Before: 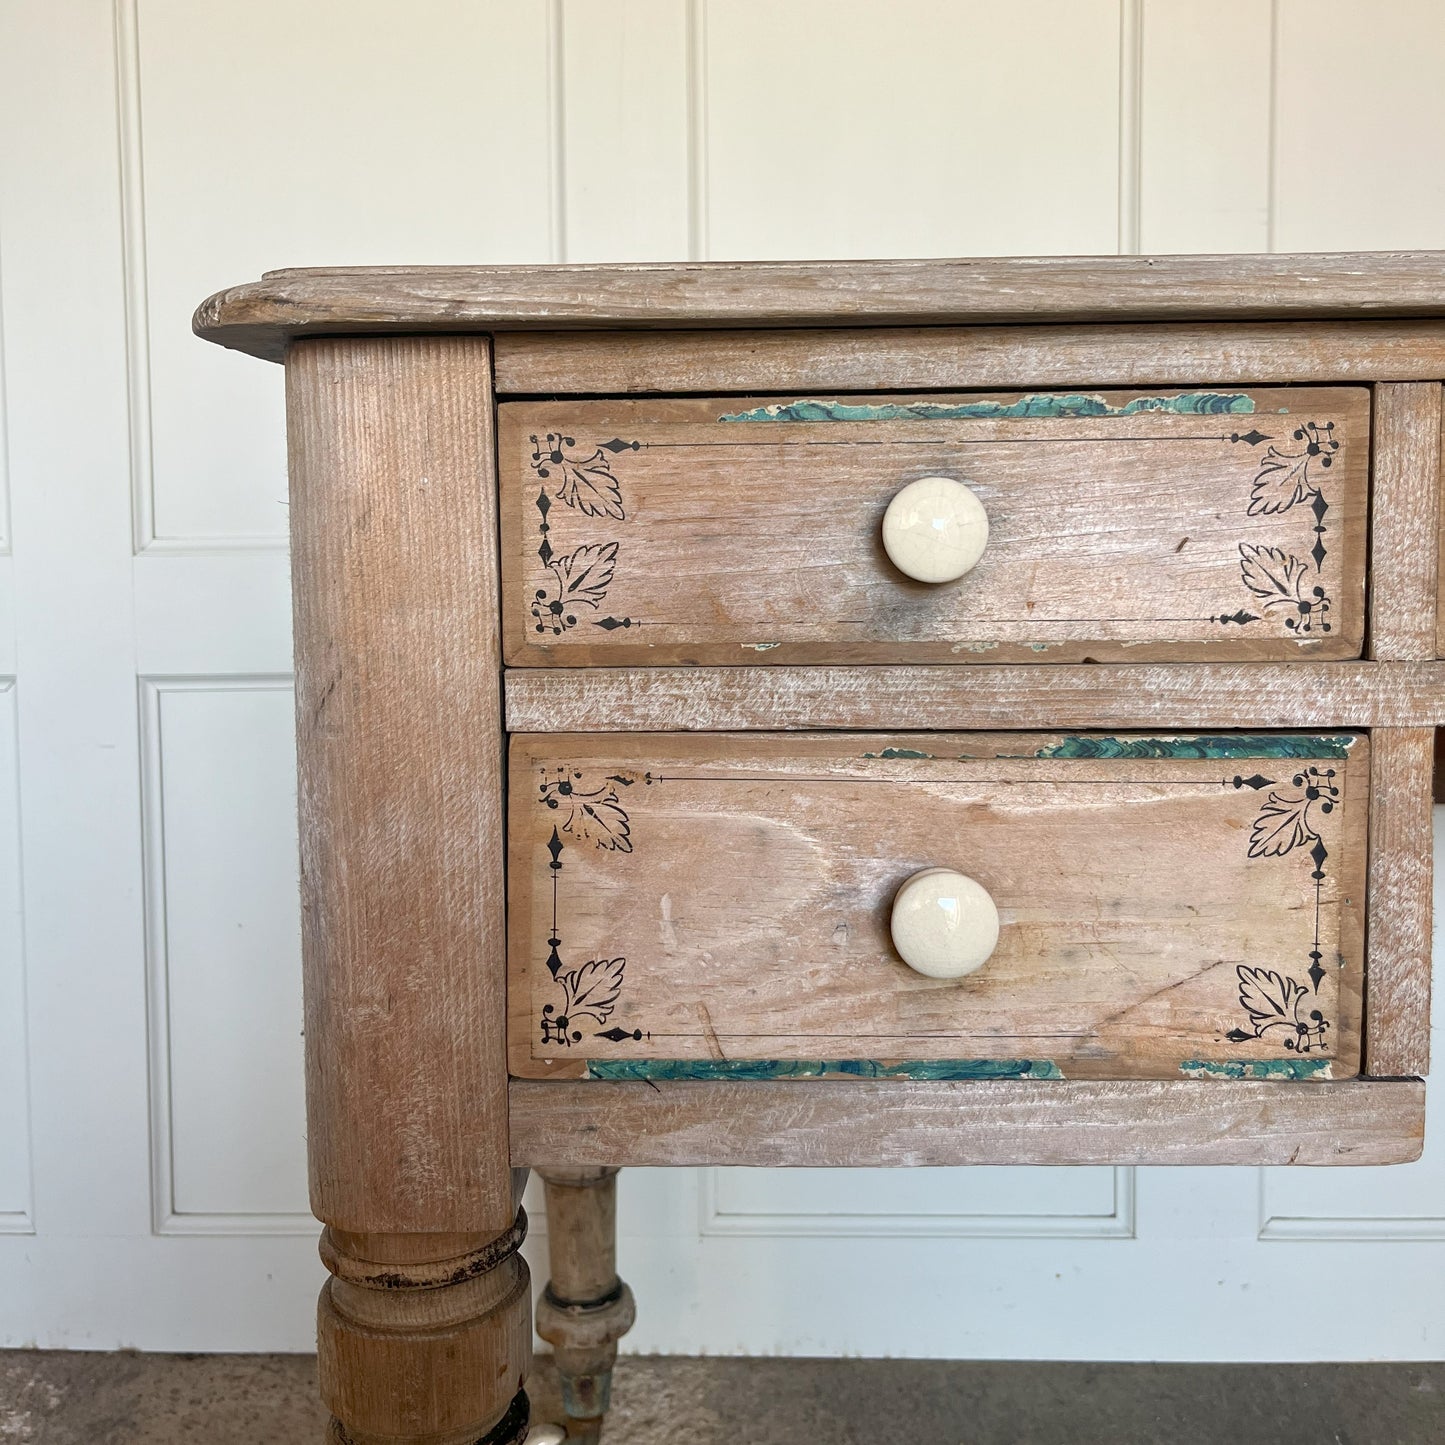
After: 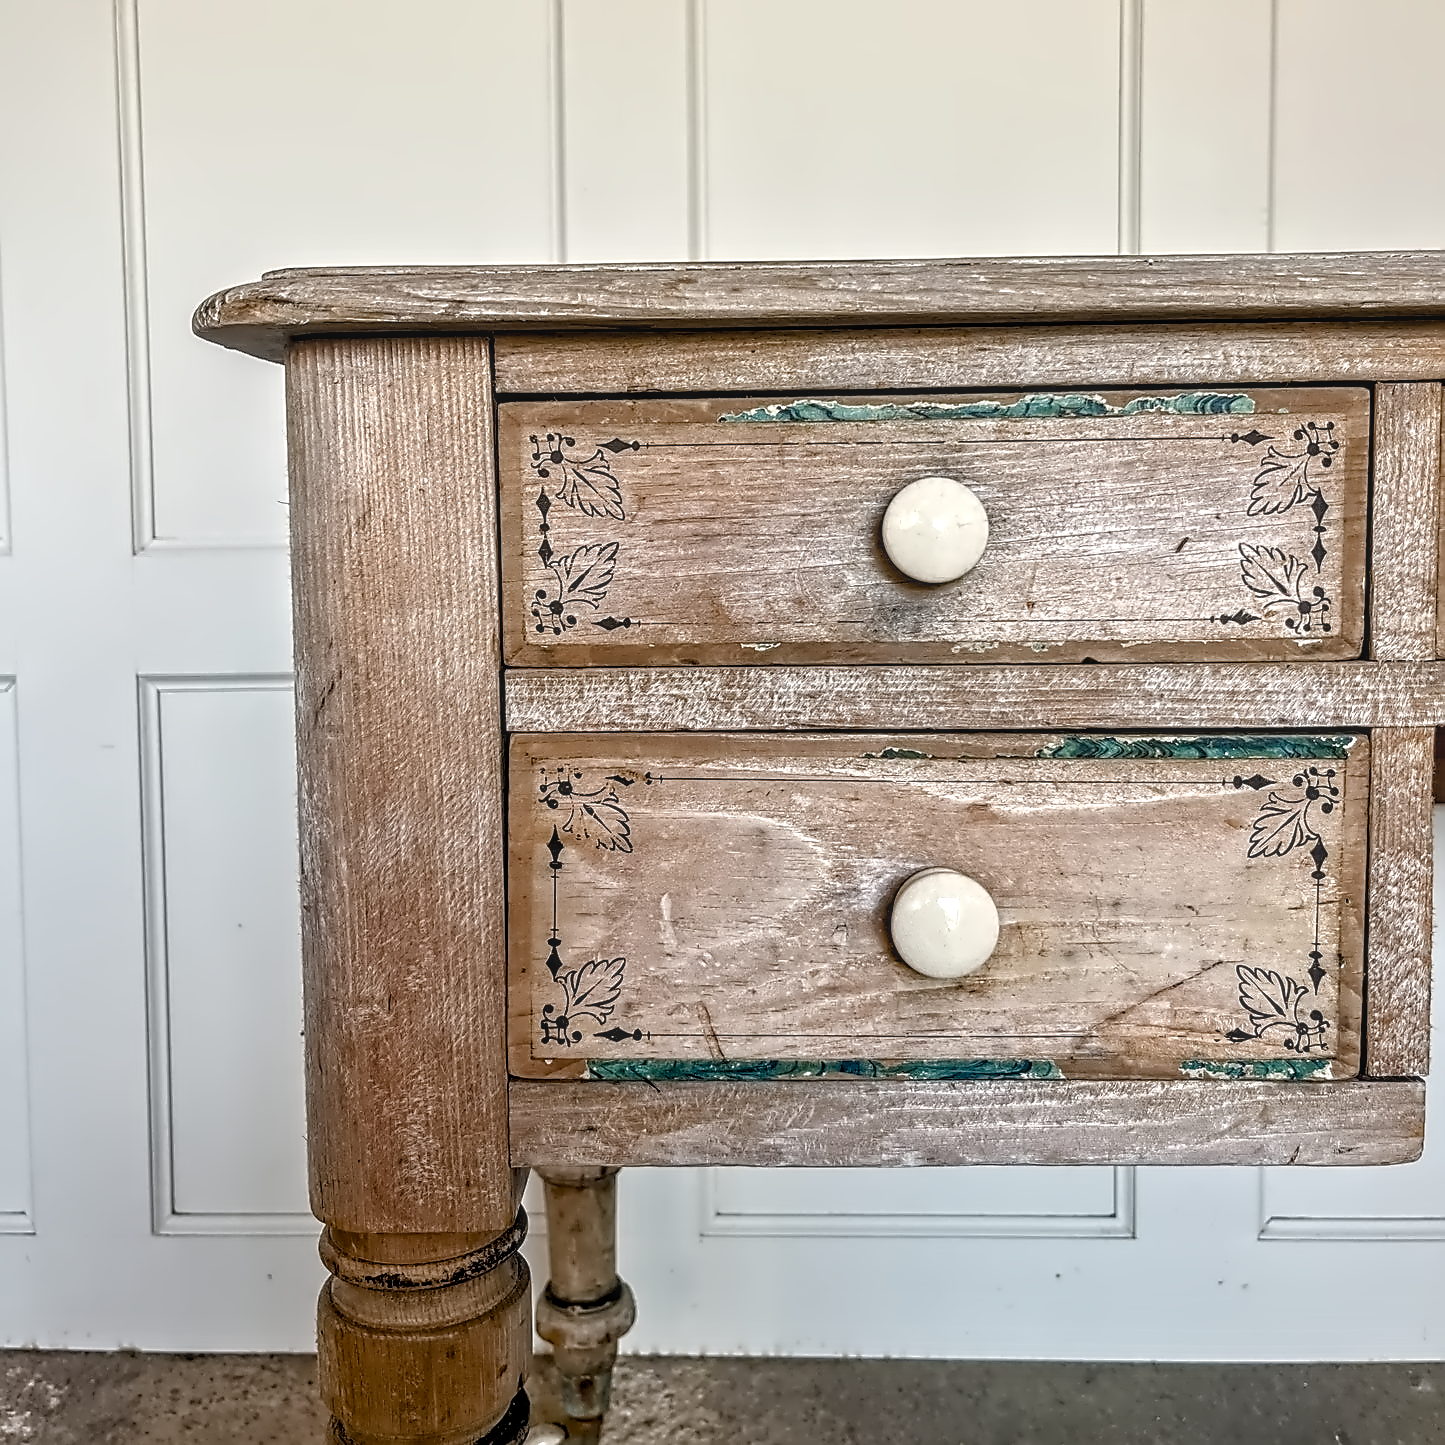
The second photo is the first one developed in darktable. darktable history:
contrast equalizer "denoise & sharpen": octaves 7, y [[0.5, 0.542, 0.583, 0.625, 0.667, 0.708], [0.5 ×6], [0.5 ×6], [0, 0.033, 0.067, 0.1, 0.133, 0.167], [0, 0.05, 0.1, 0.15, 0.2, 0.25]]
denoise (profiled): preserve shadows 1.35, scattering 0.011, a [-1, 0, 0], compensate highlight preservation false
sharpen "sharpen": on, module defaults
color balance rgb "basic colorfulness: natural skin": perceptual saturation grading › global saturation 20%, perceptual saturation grading › highlights -50%, perceptual saturation grading › shadows 30%
local contrast "clarity": highlights 0%, shadows 0%, detail 133%
